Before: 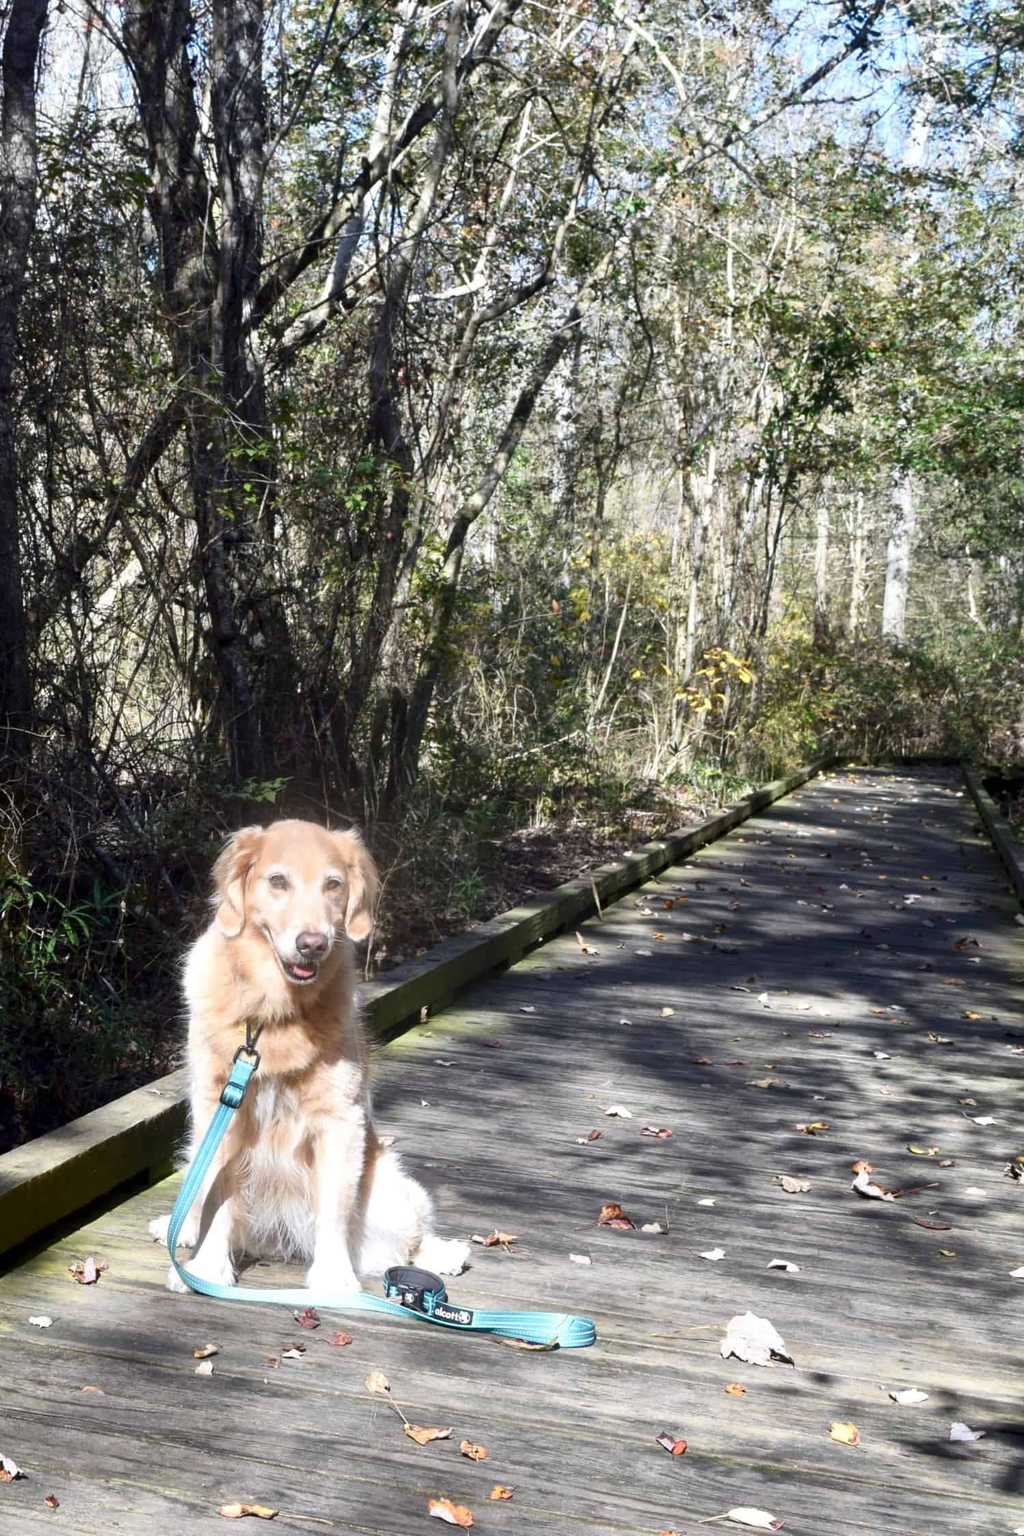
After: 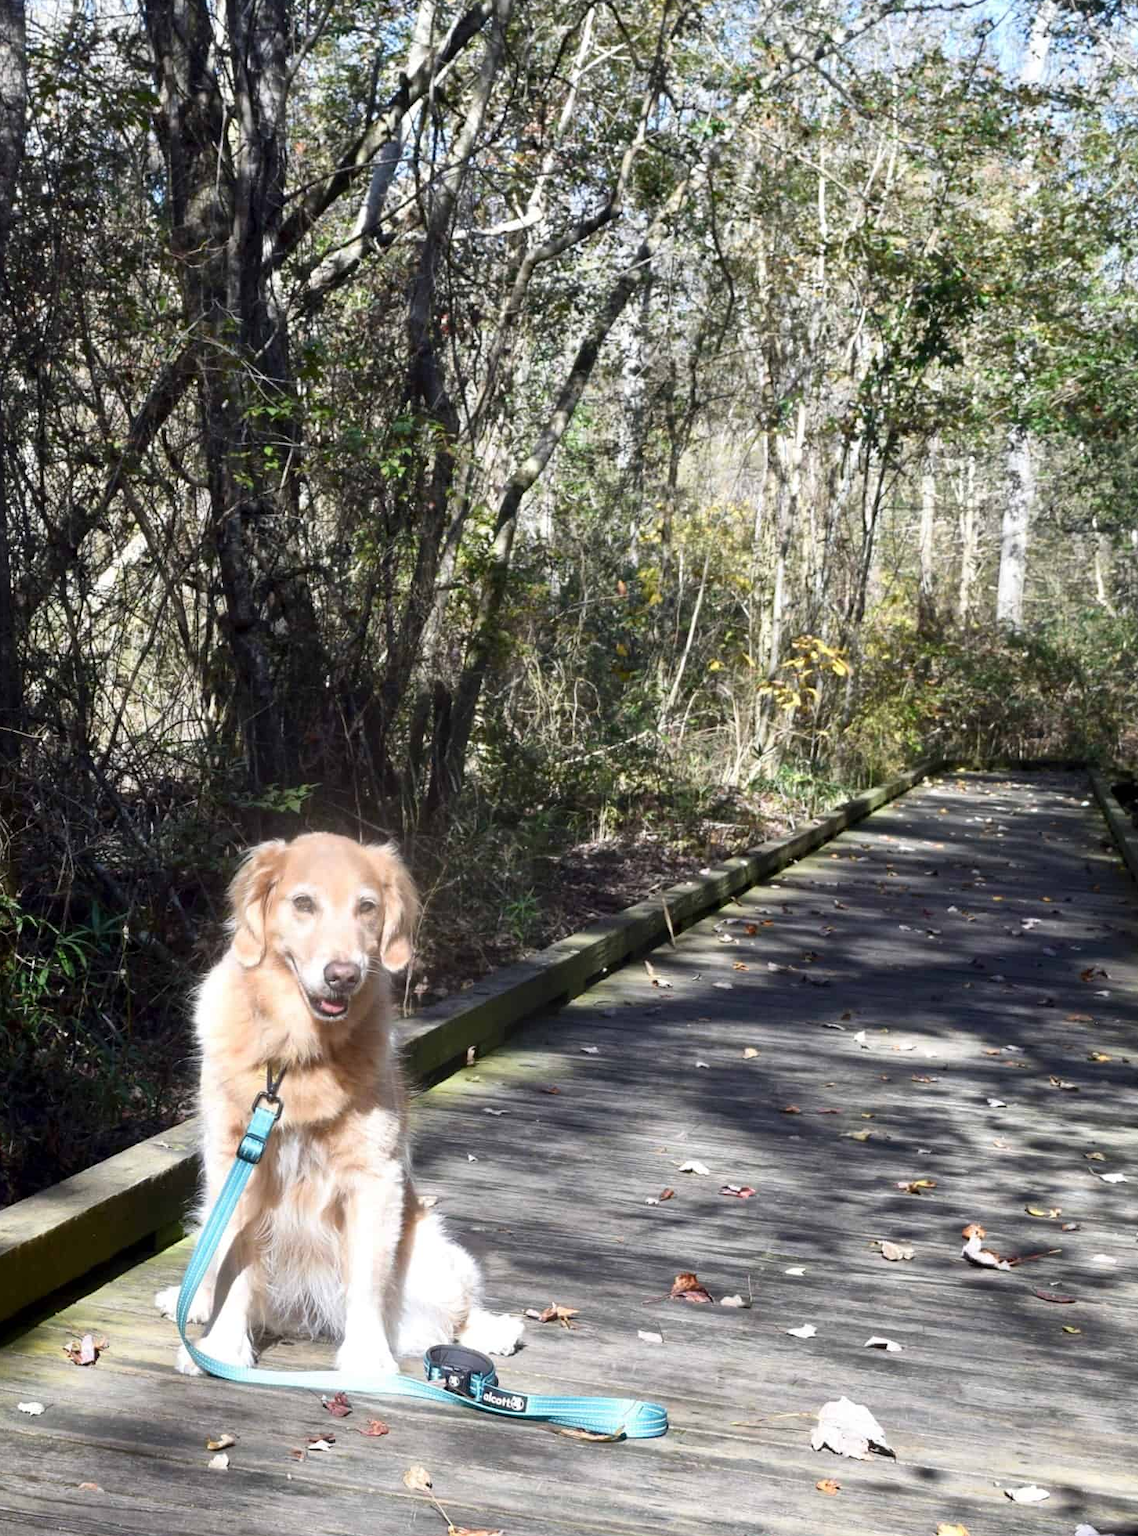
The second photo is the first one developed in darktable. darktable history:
crop: left 1.356%, top 6.163%, right 1.752%, bottom 6.677%
